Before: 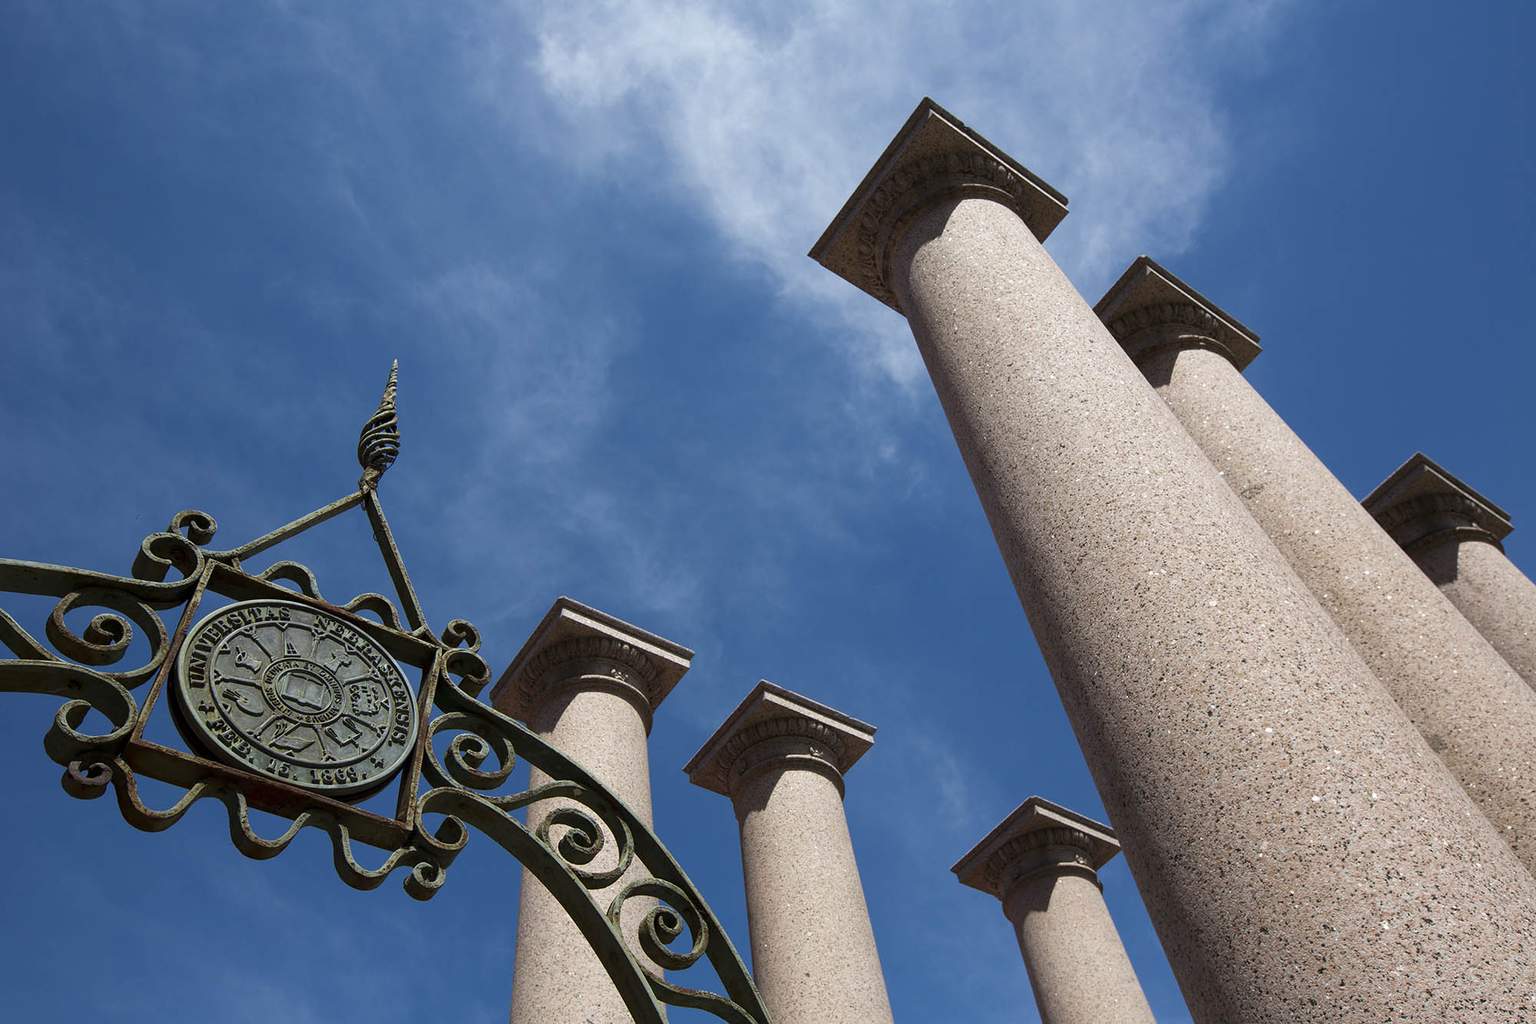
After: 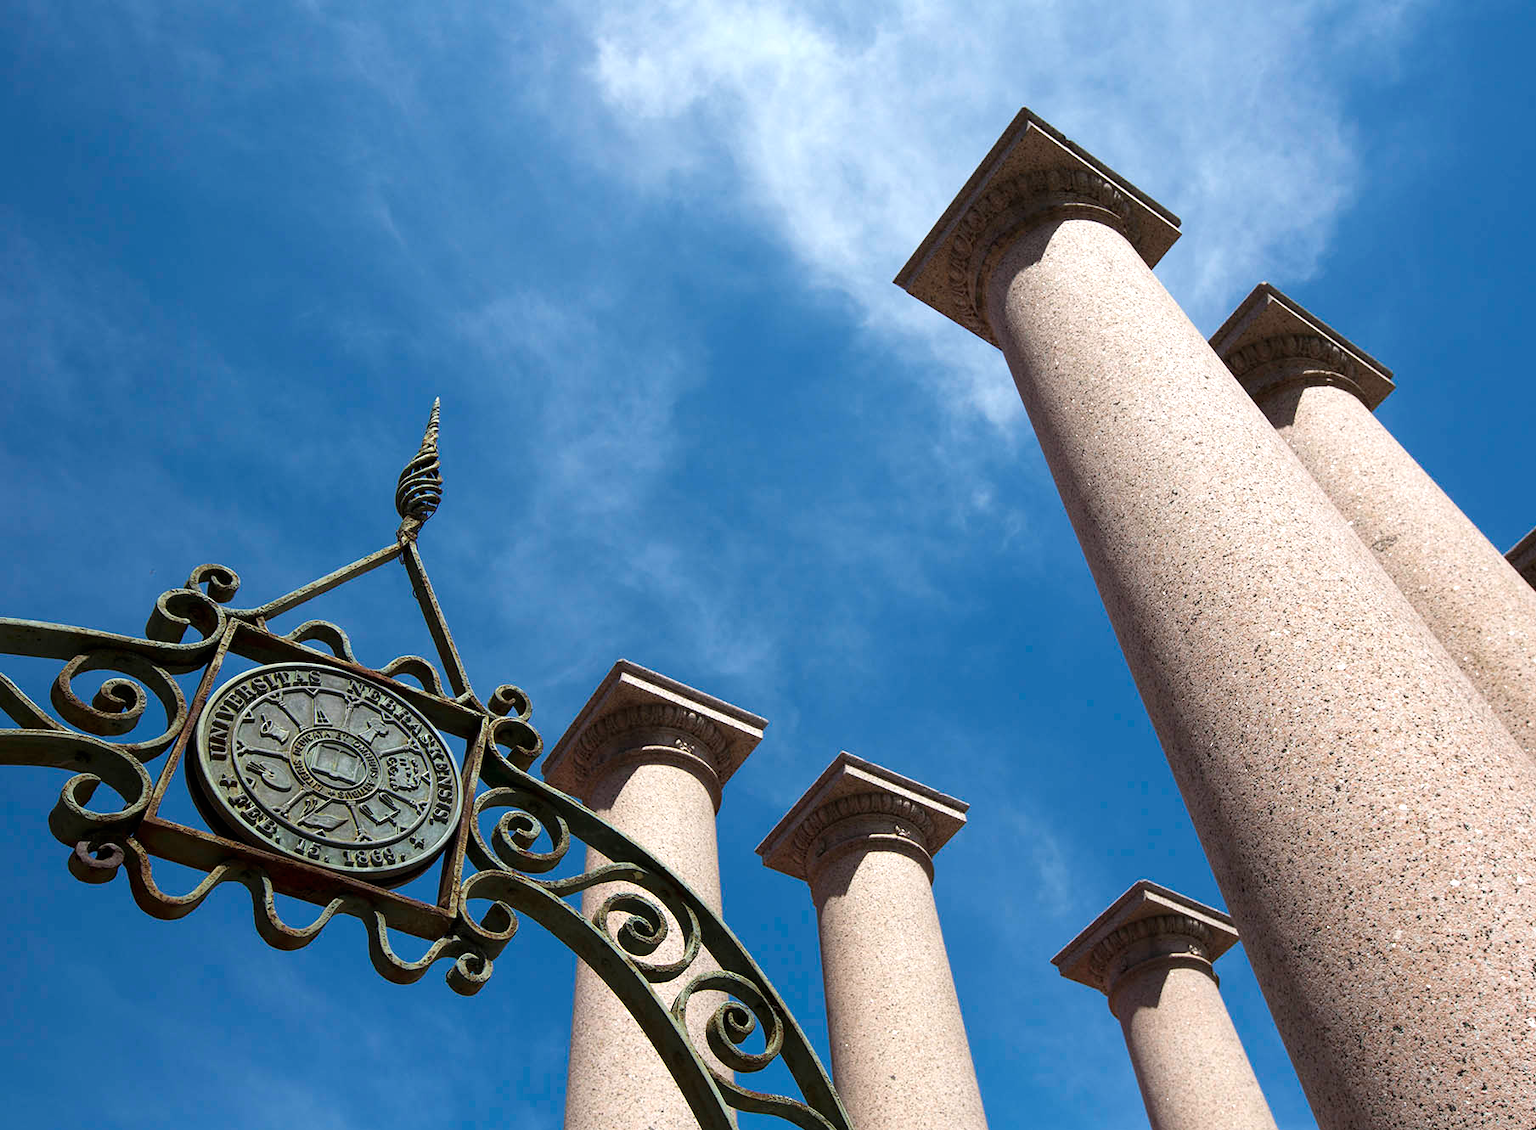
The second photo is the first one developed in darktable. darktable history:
crop: right 9.509%, bottom 0.031%
exposure: black level correction 0, exposure 0.5 EV, compensate exposure bias true, compensate highlight preservation false
